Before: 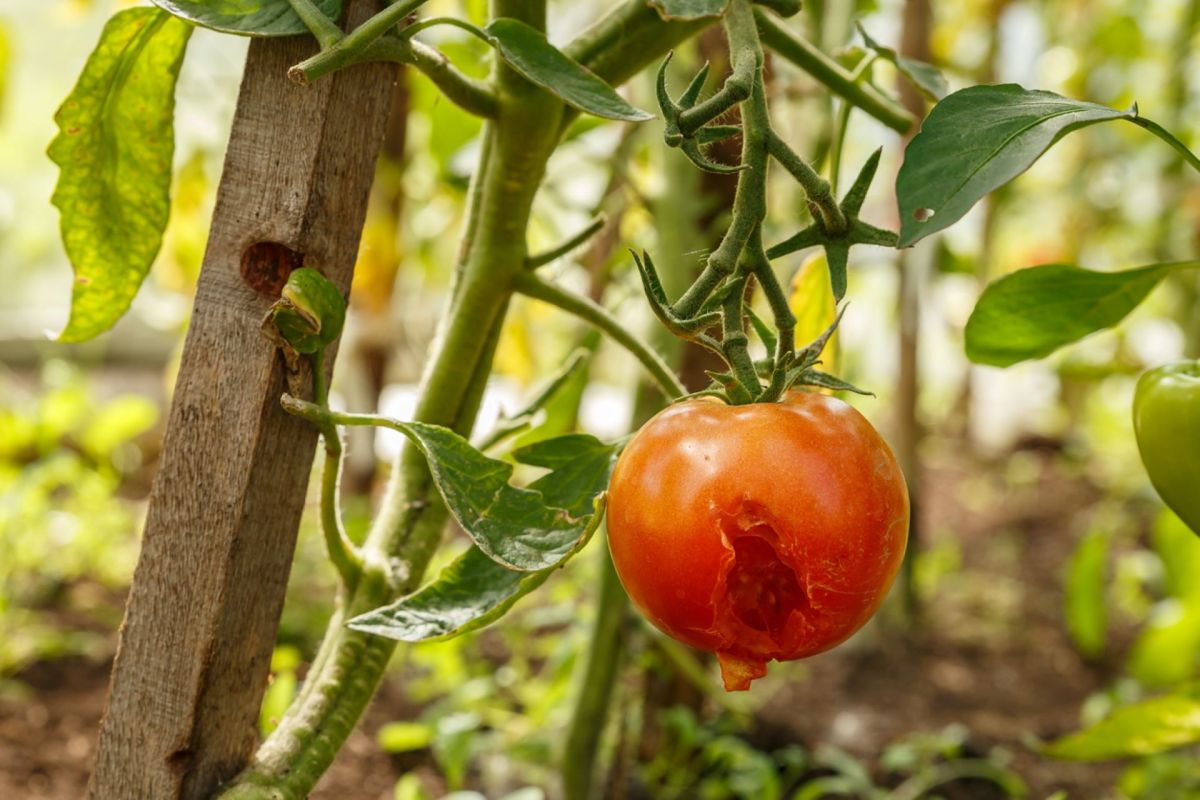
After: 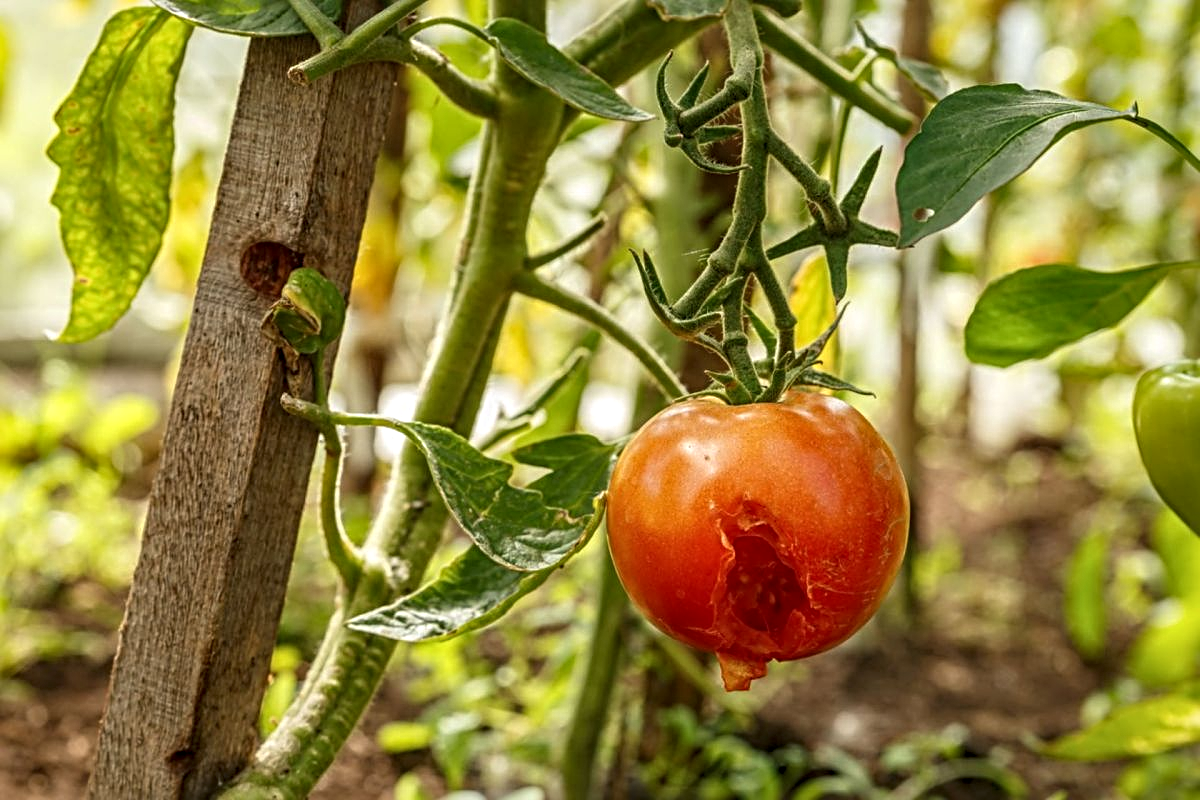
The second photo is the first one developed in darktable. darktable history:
sharpen: radius 3.957
local contrast: on, module defaults
